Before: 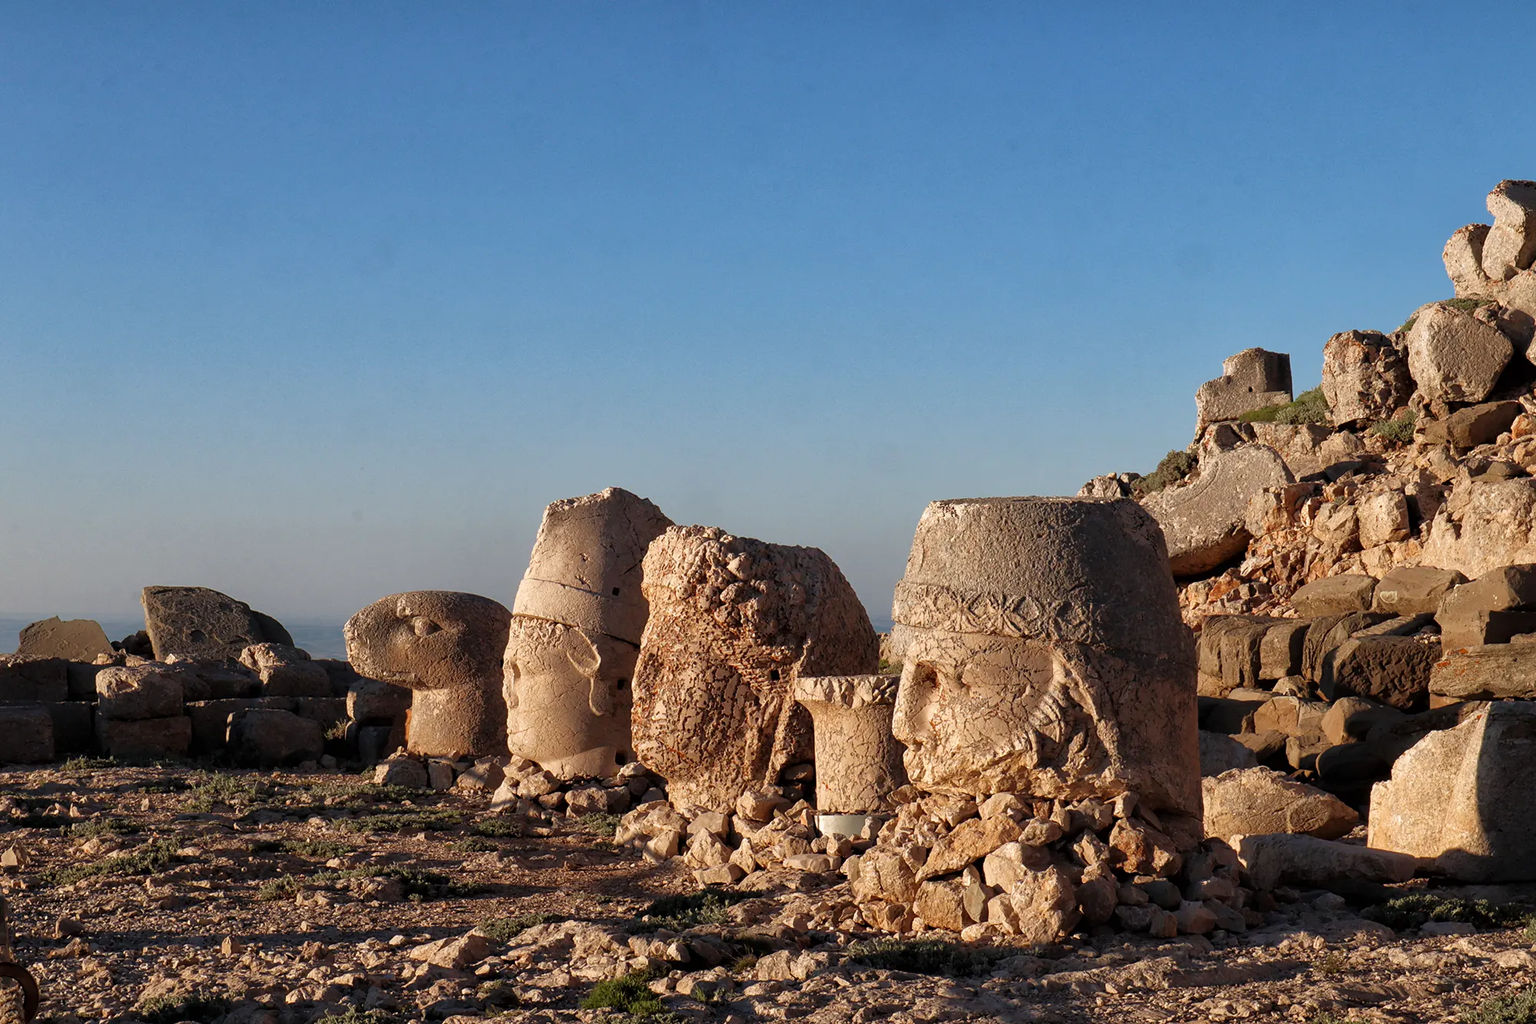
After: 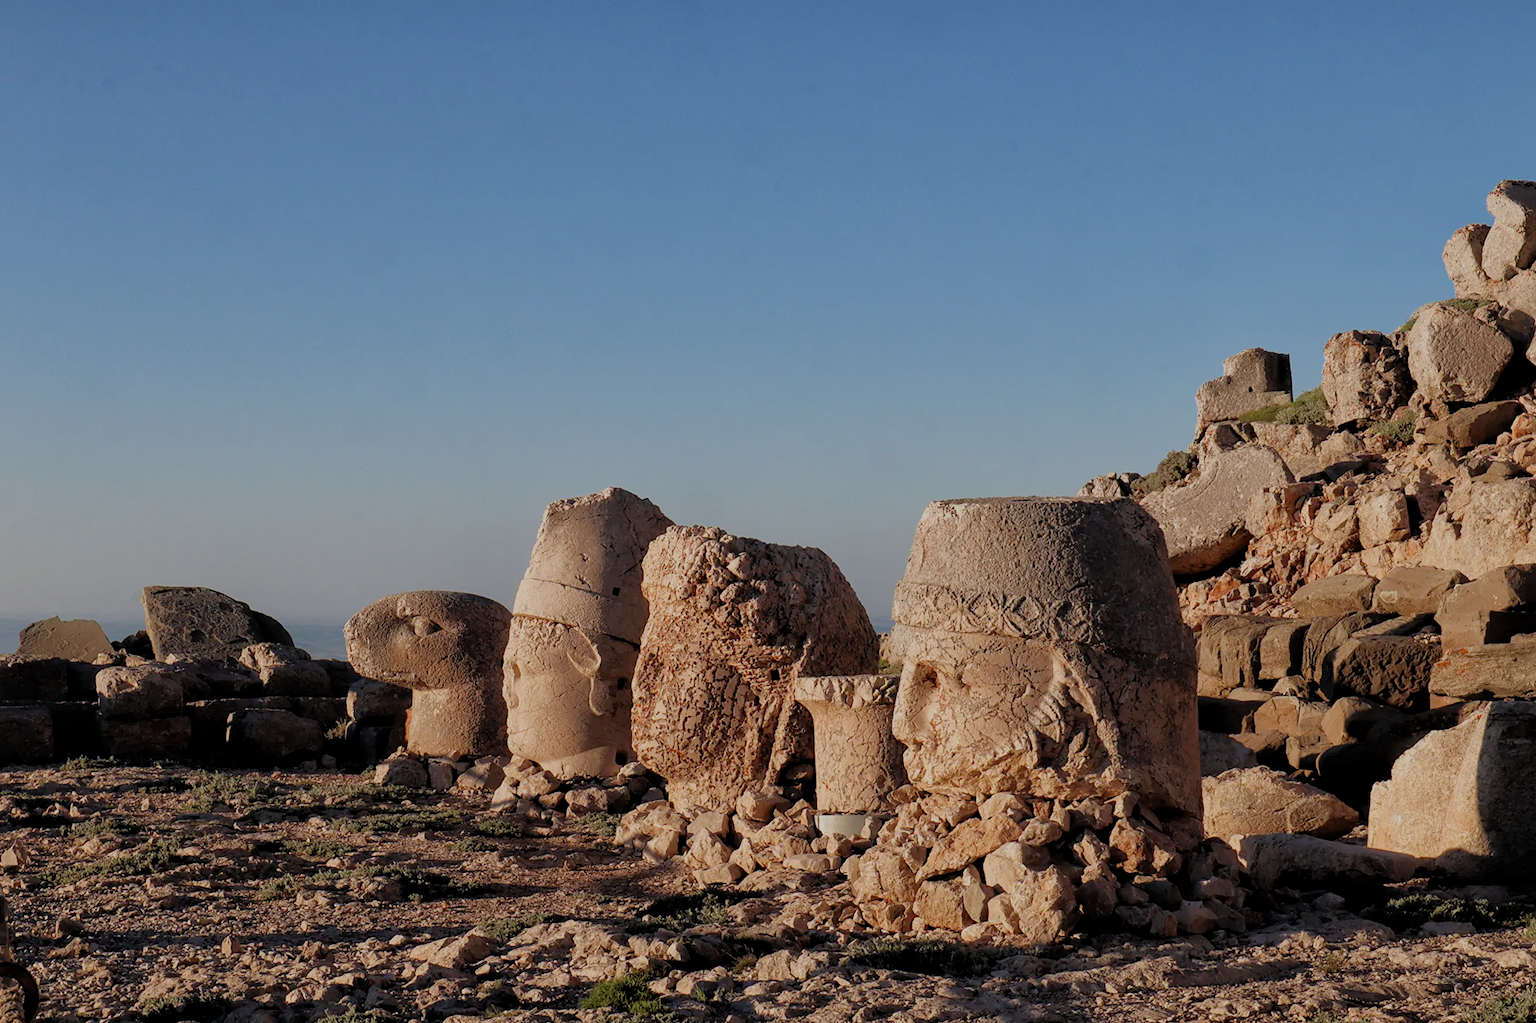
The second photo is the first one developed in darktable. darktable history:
filmic rgb: black relative exposure -8.77 EV, white relative exposure 4.98 EV, target black luminance 0%, hardness 3.77, latitude 66.12%, contrast 0.825, shadows ↔ highlights balance 19.12%
